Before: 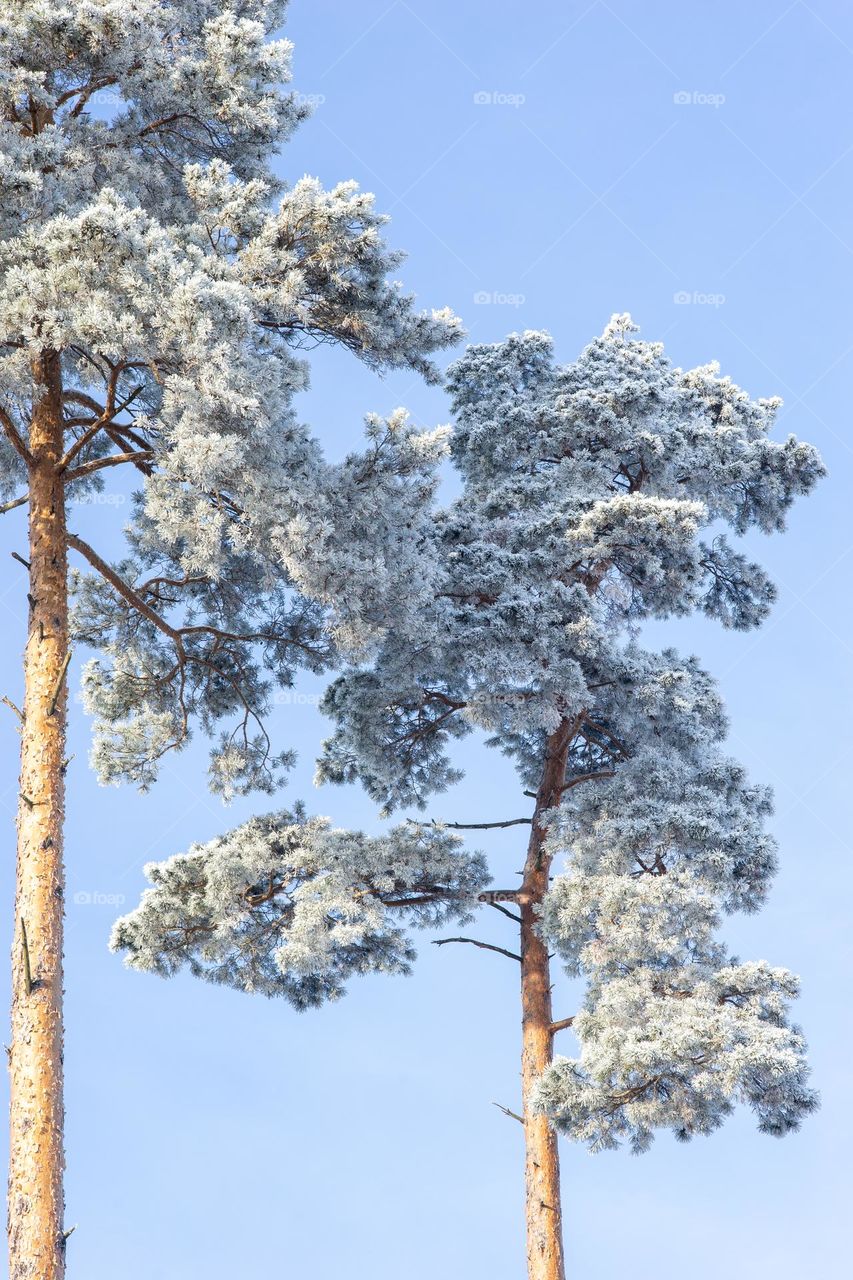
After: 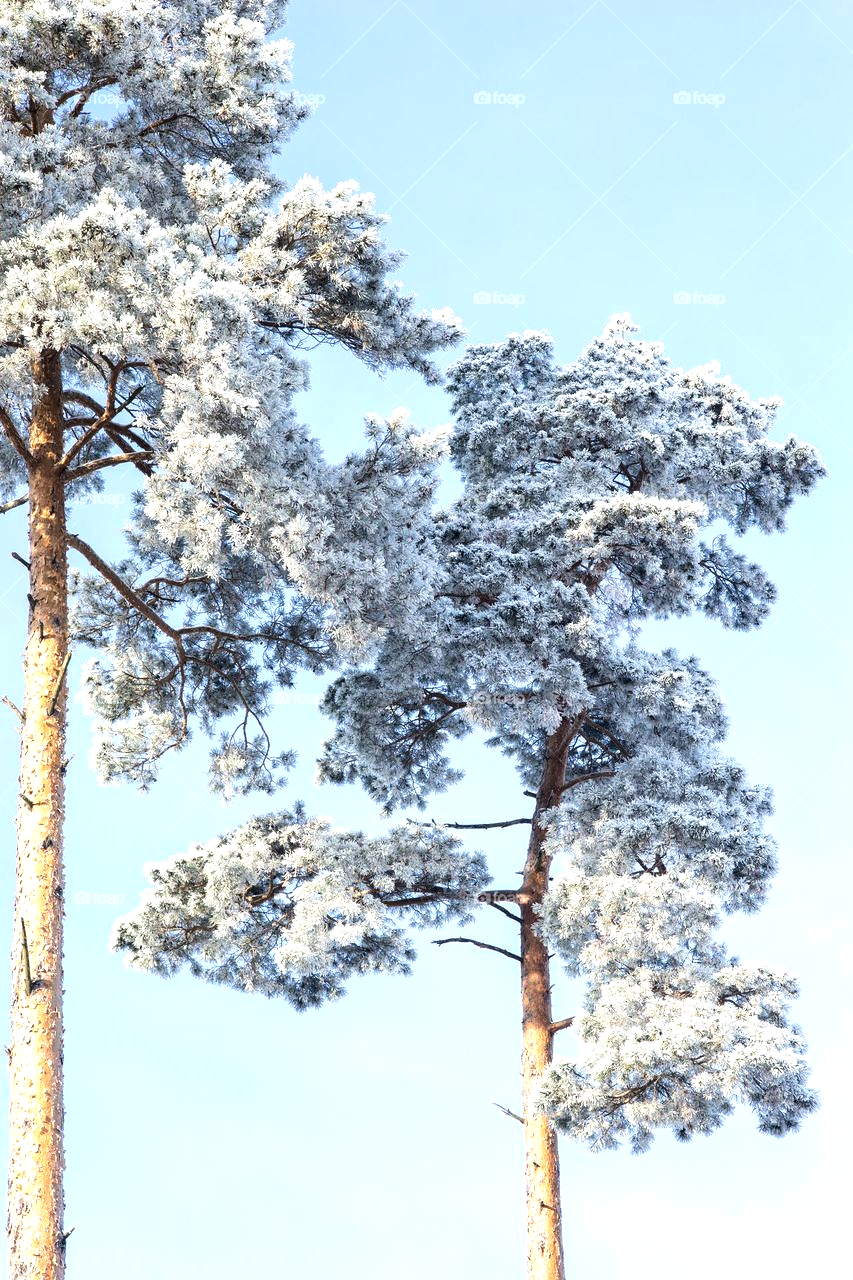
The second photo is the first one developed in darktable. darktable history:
tone equalizer: -8 EV -0.781 EV, -7 EV -0.724 EV, -6 EV -0.578 EV, -5 EV -0.402 EV, -3 EV 0.398 EV, -2 EV 0.6 EV, -1 EV 0.674 EV, +0 EV 0.754 EV, edges refinement/feathering 500, mask exposure compensation -1.57 EV, preserve details no
